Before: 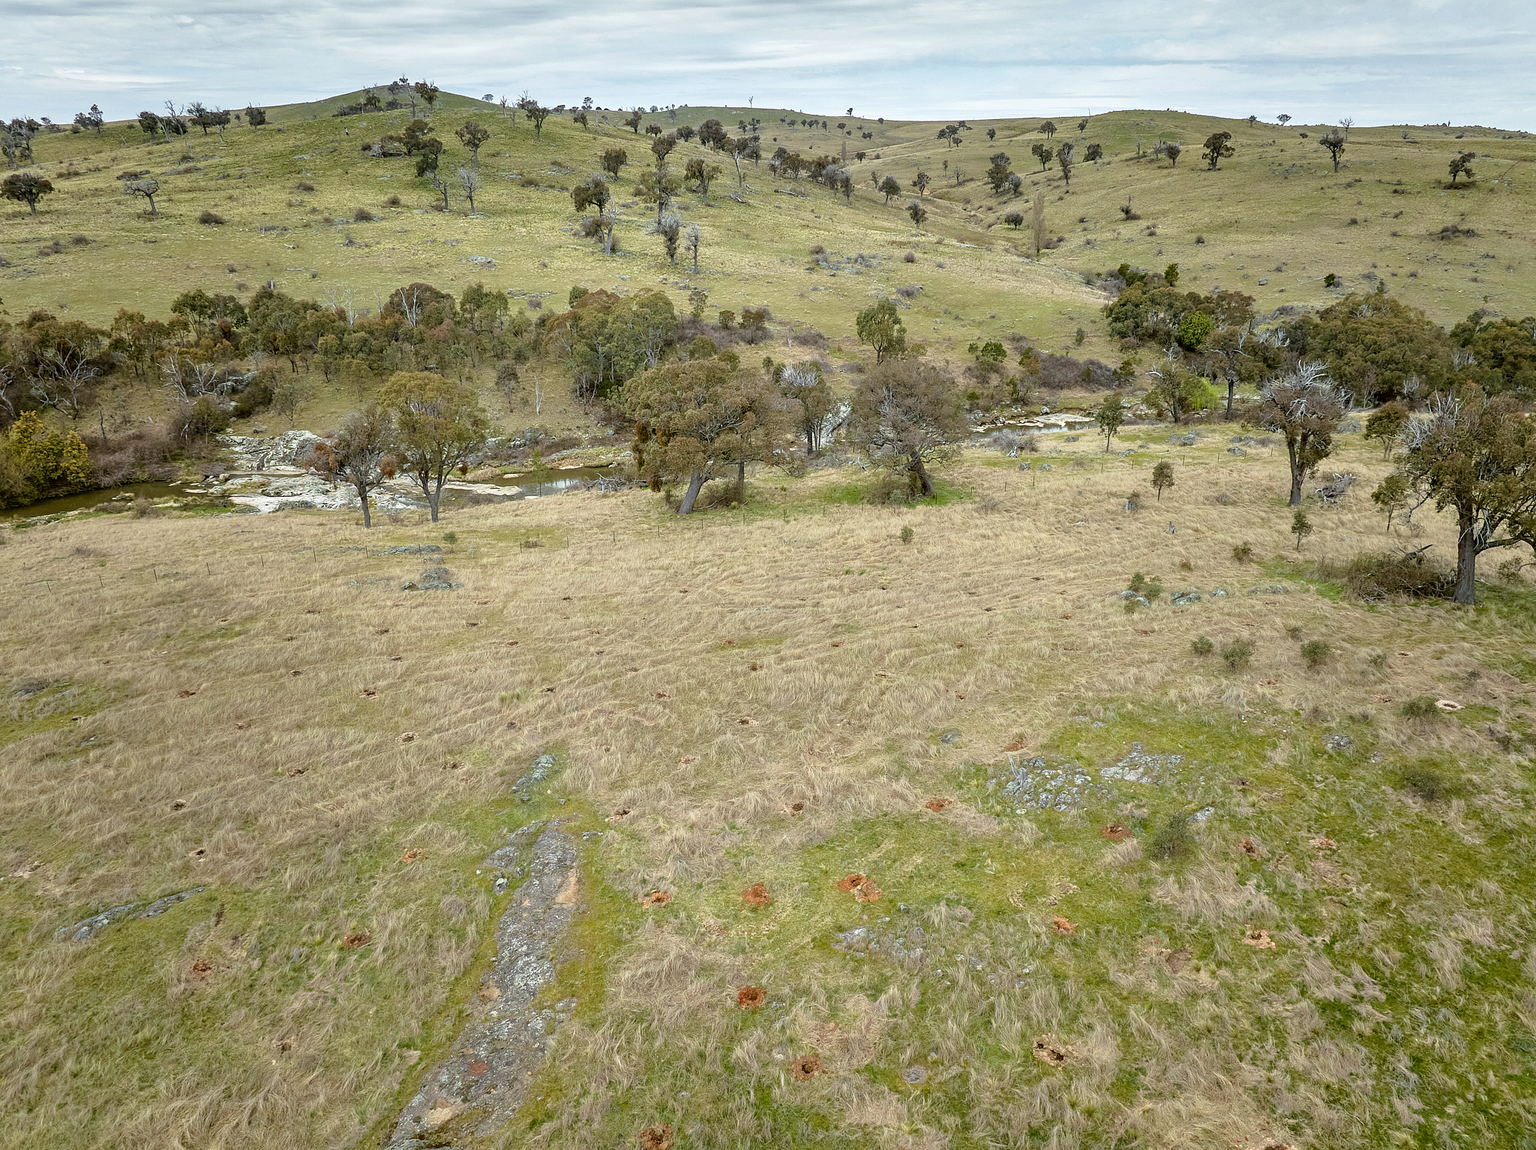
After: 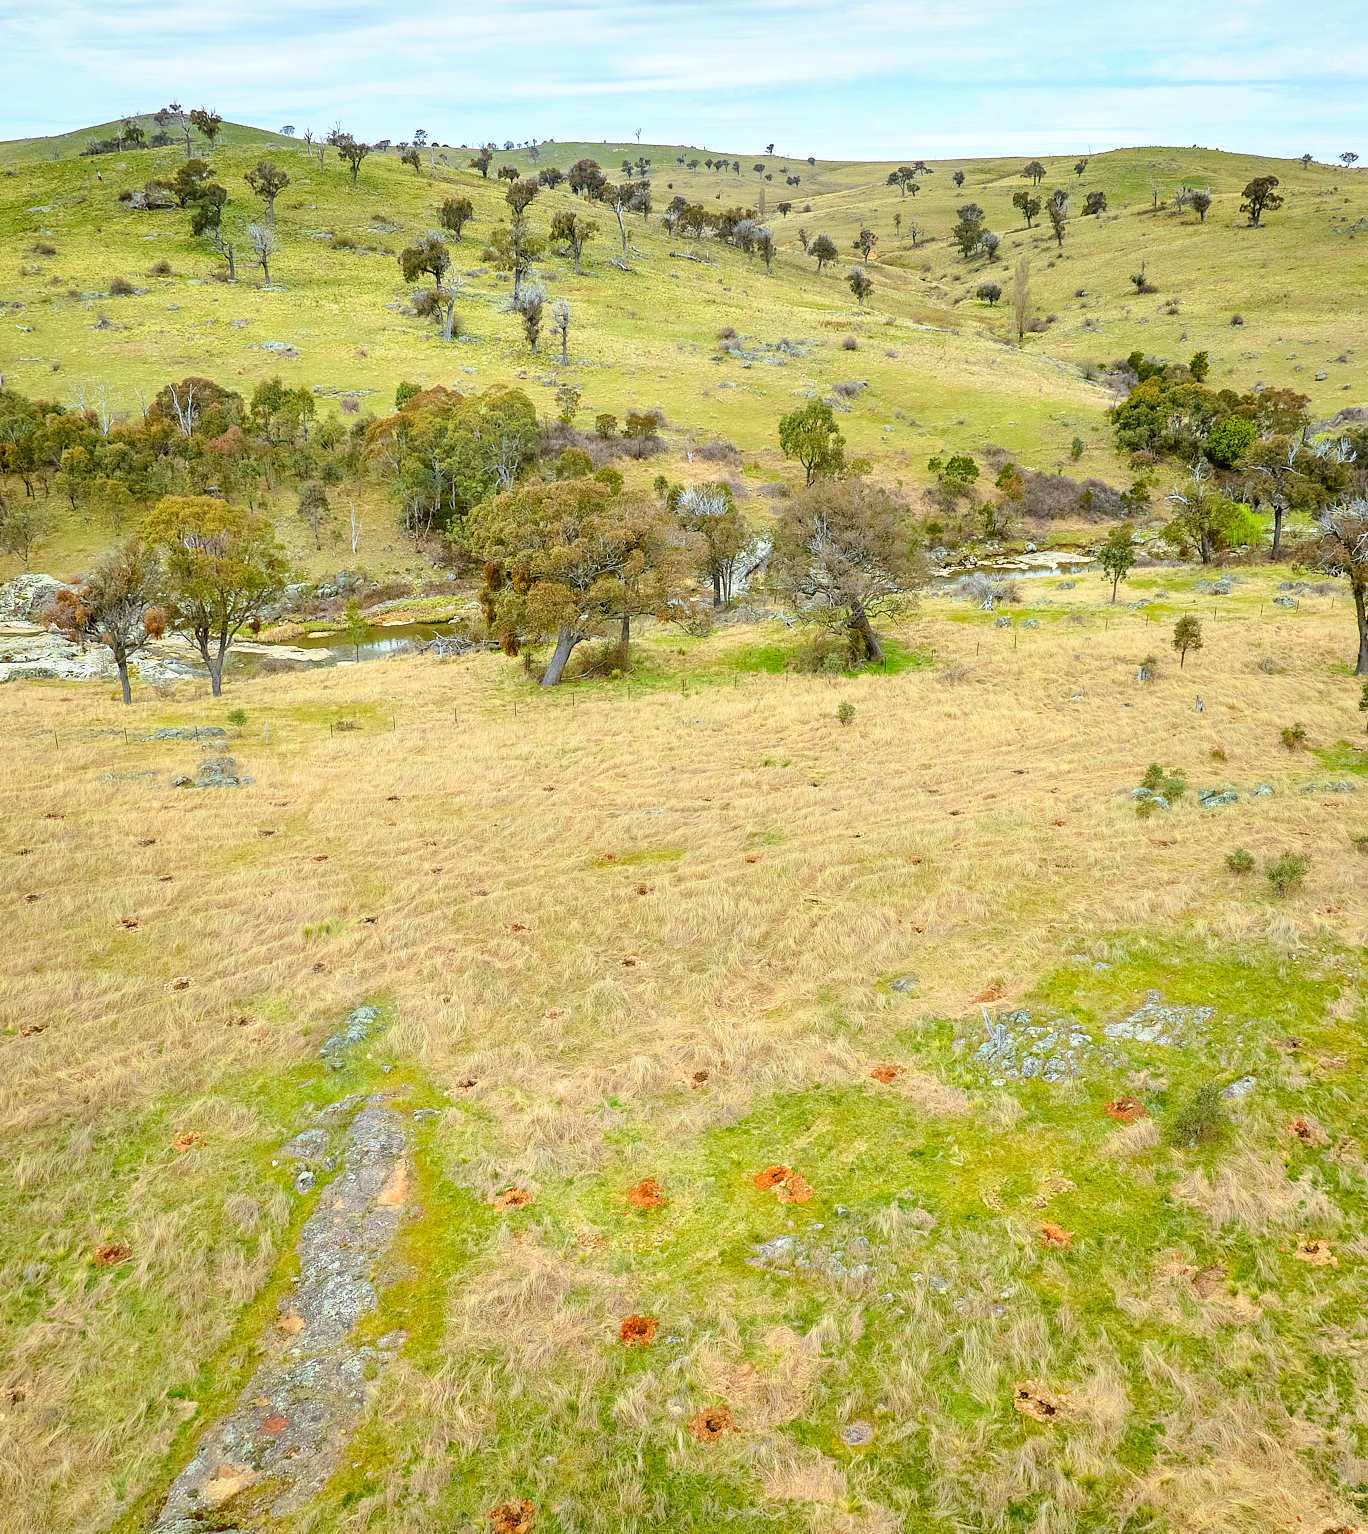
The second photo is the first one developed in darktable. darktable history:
crop and rotate: left 17.732%, right 15.423%
contrast brightness saturation: contrast 0.2, brightness 0.2, saturation 0.8
